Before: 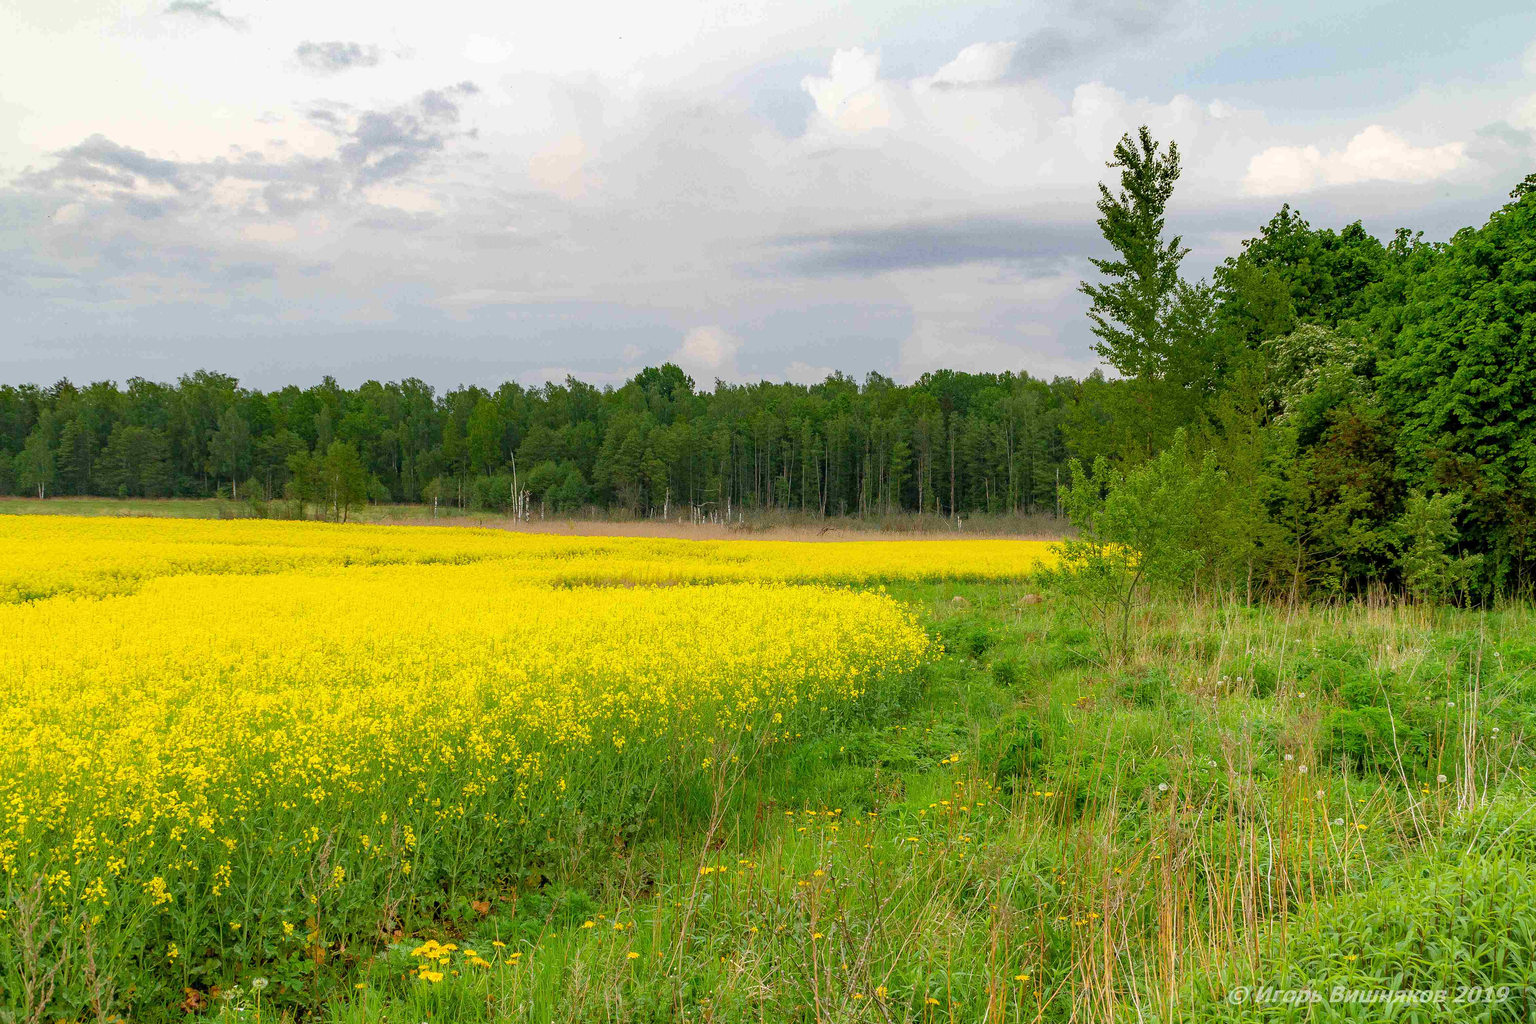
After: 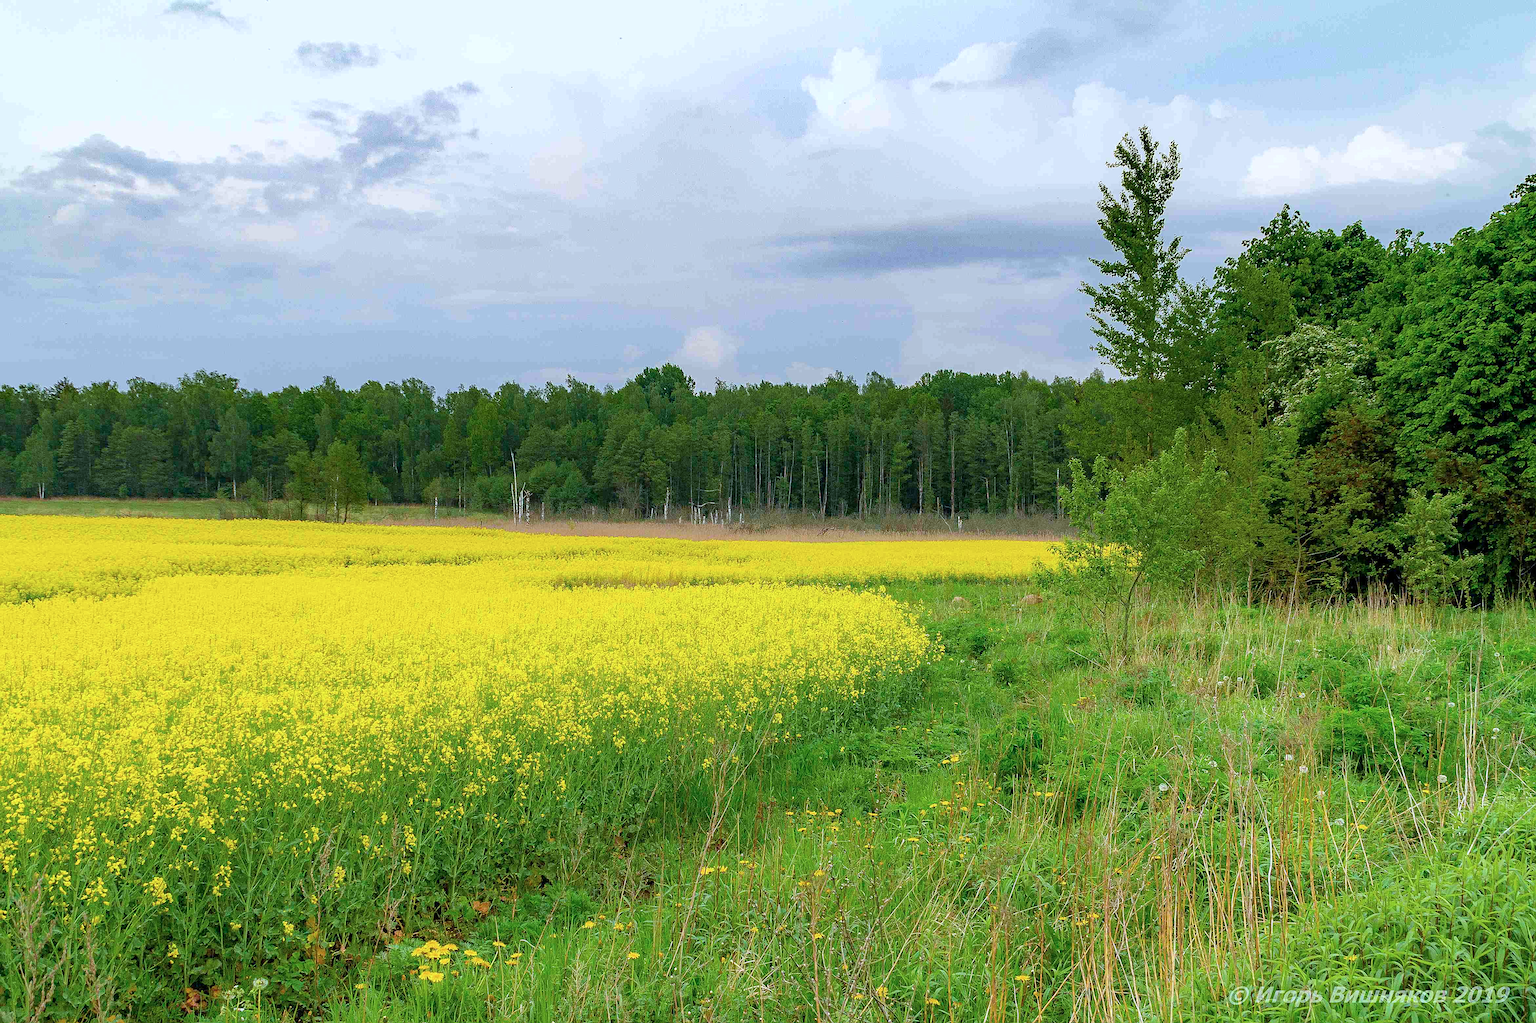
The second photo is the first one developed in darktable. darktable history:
color calibration: x 0.372, y 0.386, temperature 4283.97 K
sharpen: on, module defaults
velvia: strength 15%
